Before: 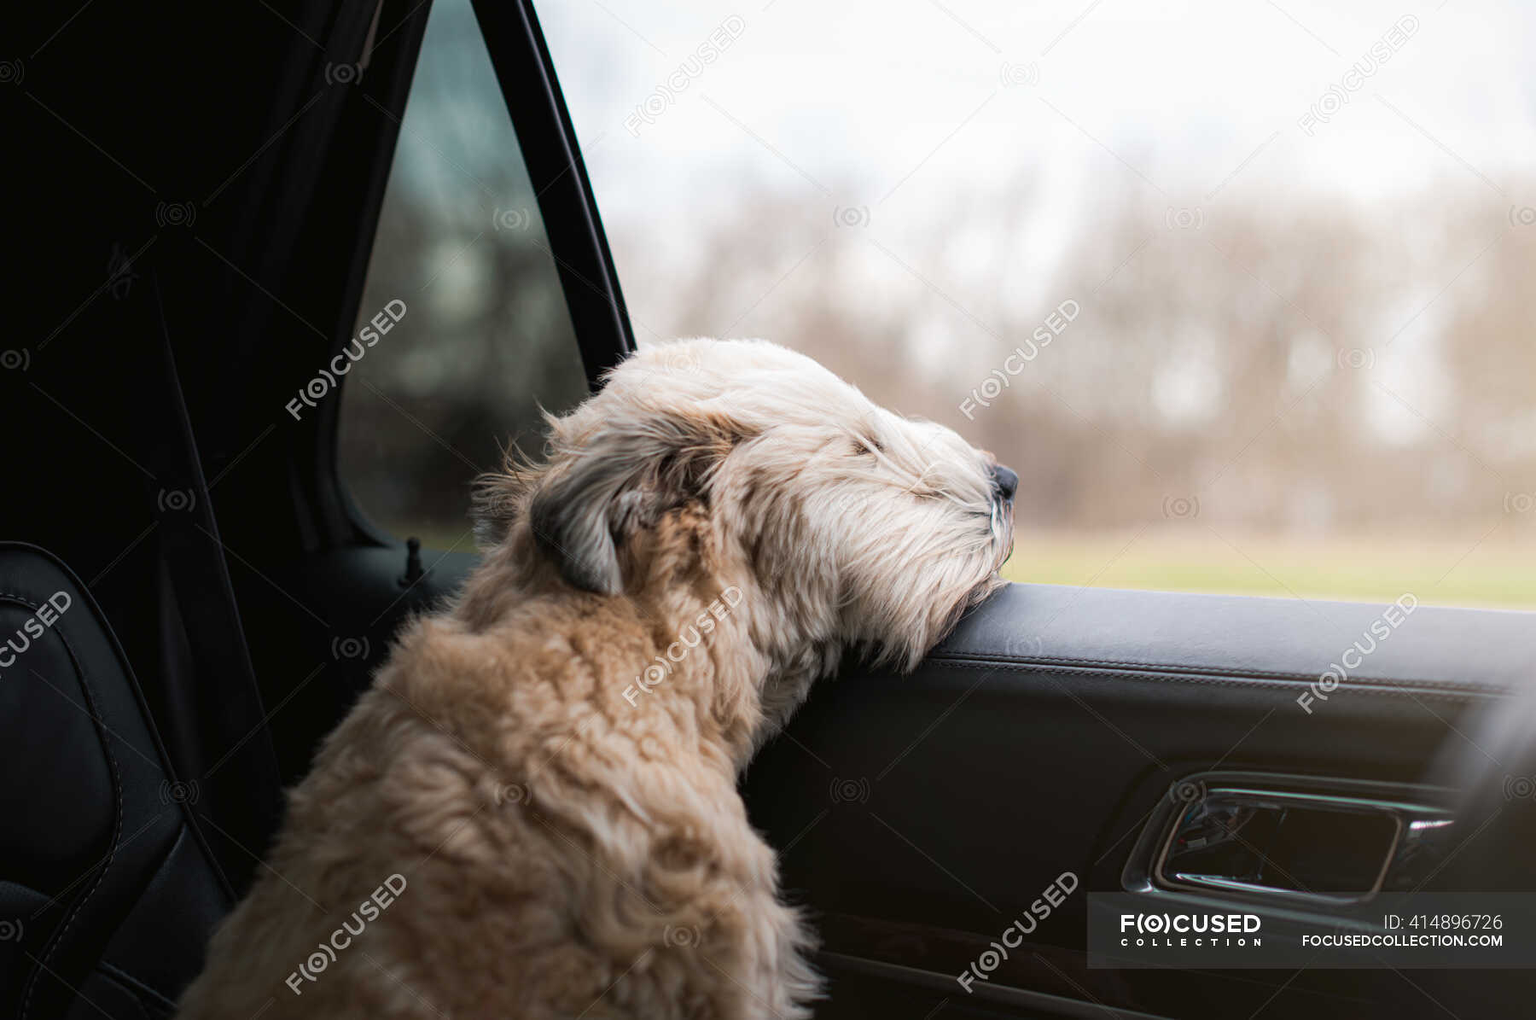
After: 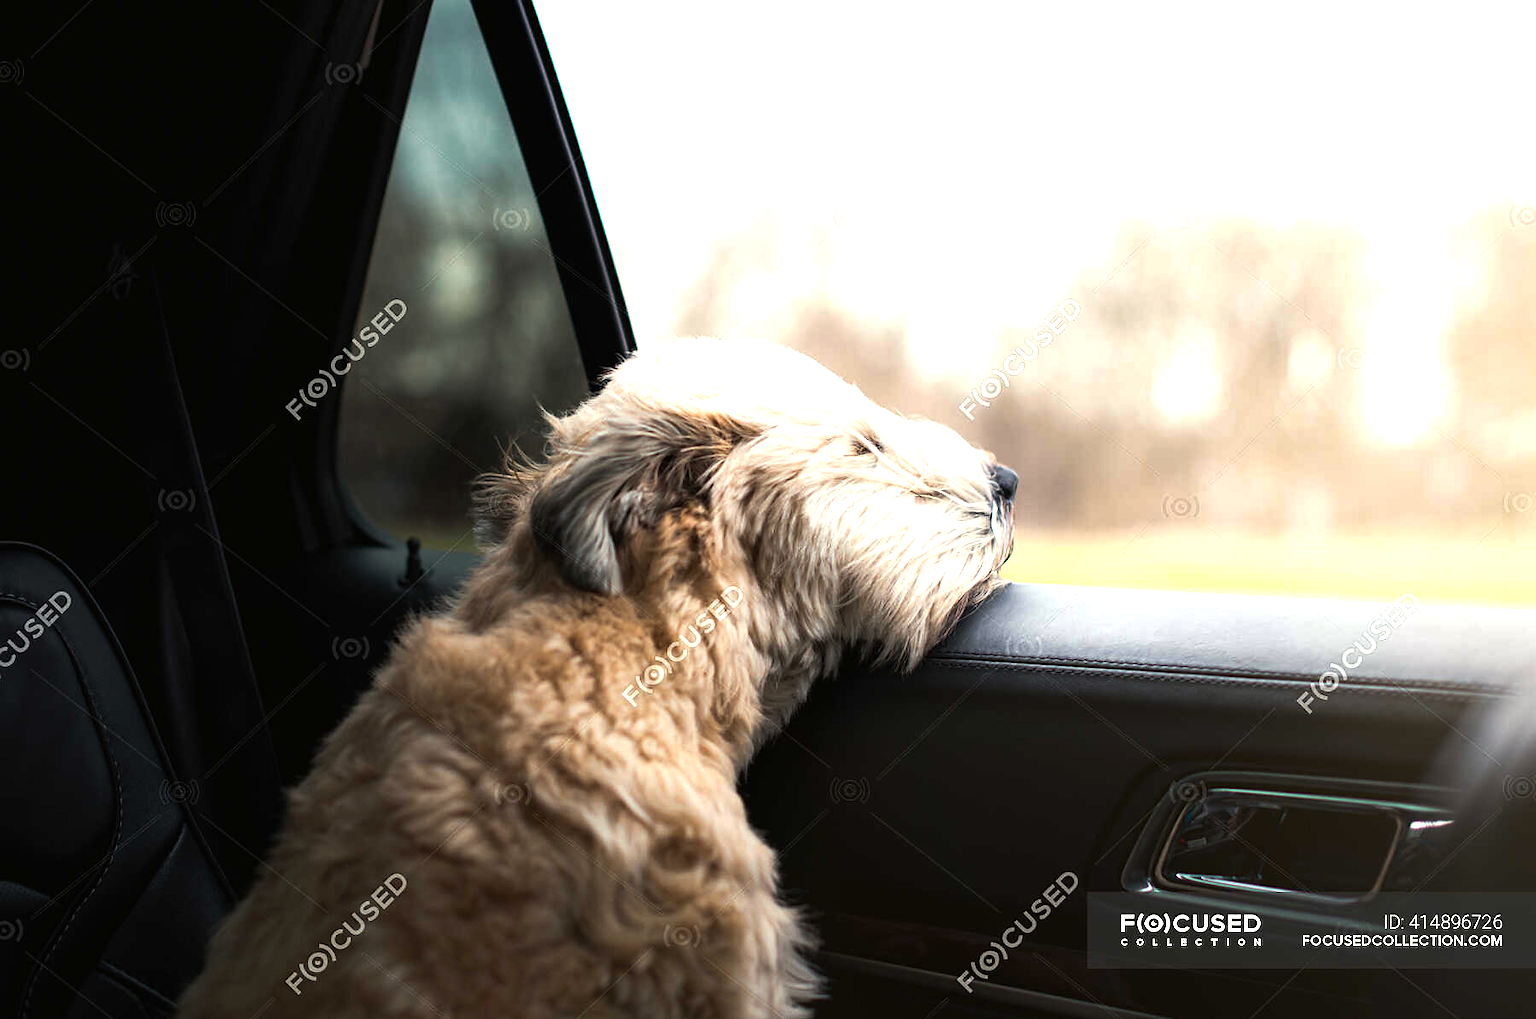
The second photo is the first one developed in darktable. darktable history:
color balance rgb: highlights gain › luminance 6.598%, highlights gain › chroma 2.499%, highlights gain › hue 91.24°, perceptual saturation grading › global saturation 0.745%, perceptual brilliance grading › global brilliance 21.748%, perceptual brilliance grading › shadows -35.837%, global vibrance 25.425%
sharpen: radius 1.429, amount 0.406, threshold 1.685
